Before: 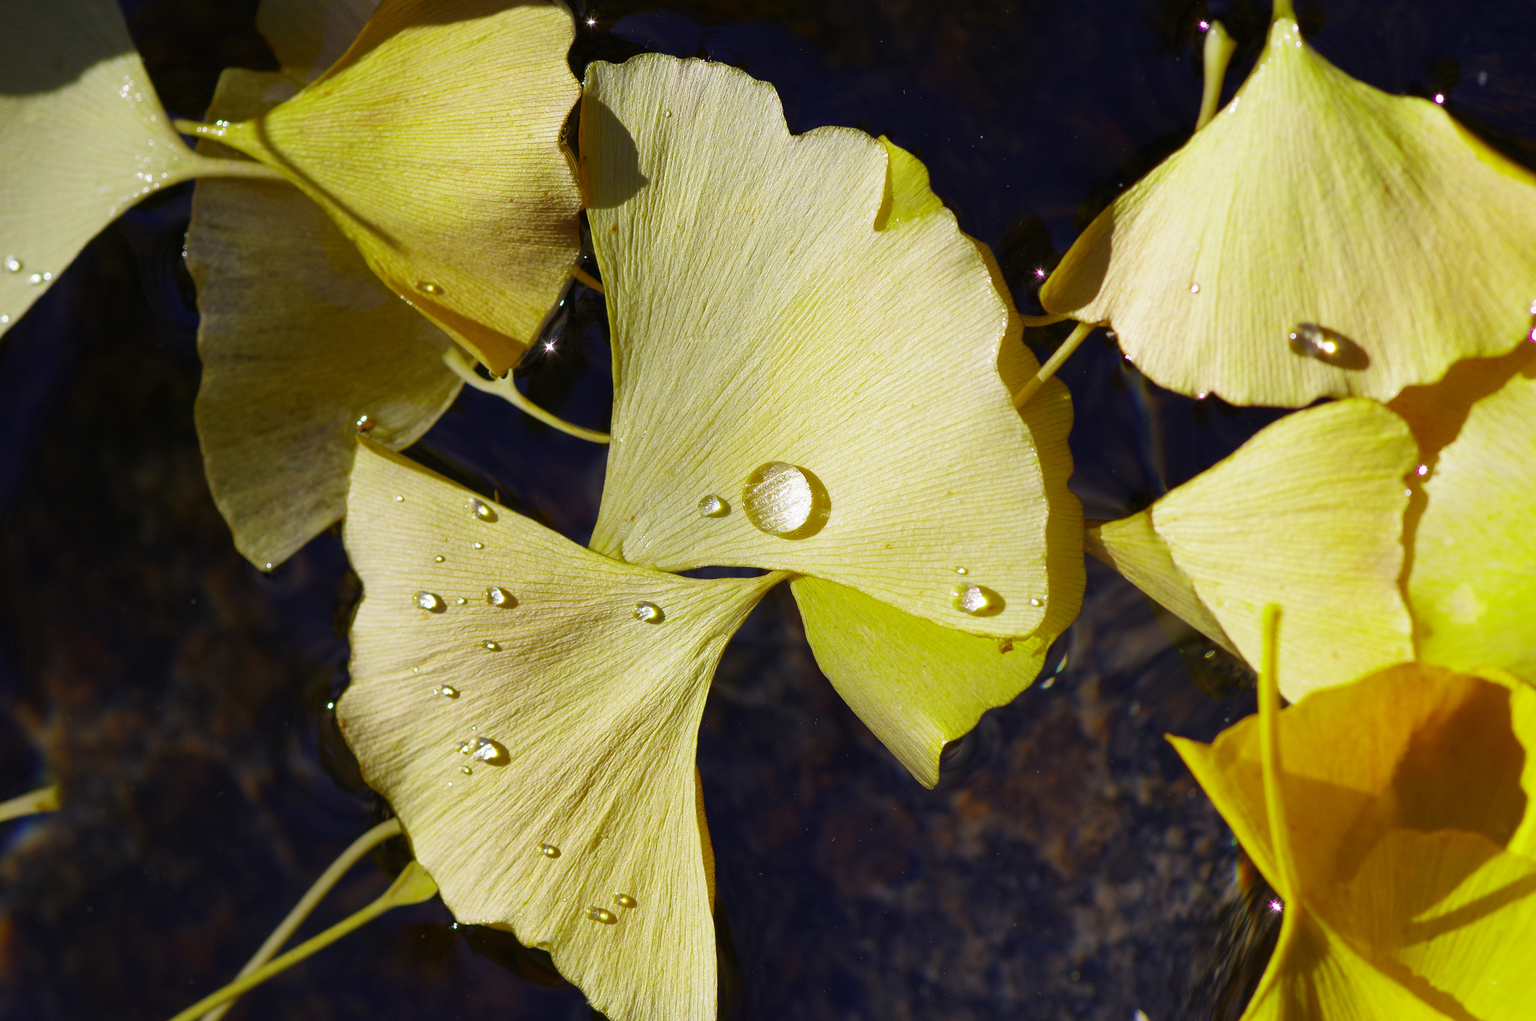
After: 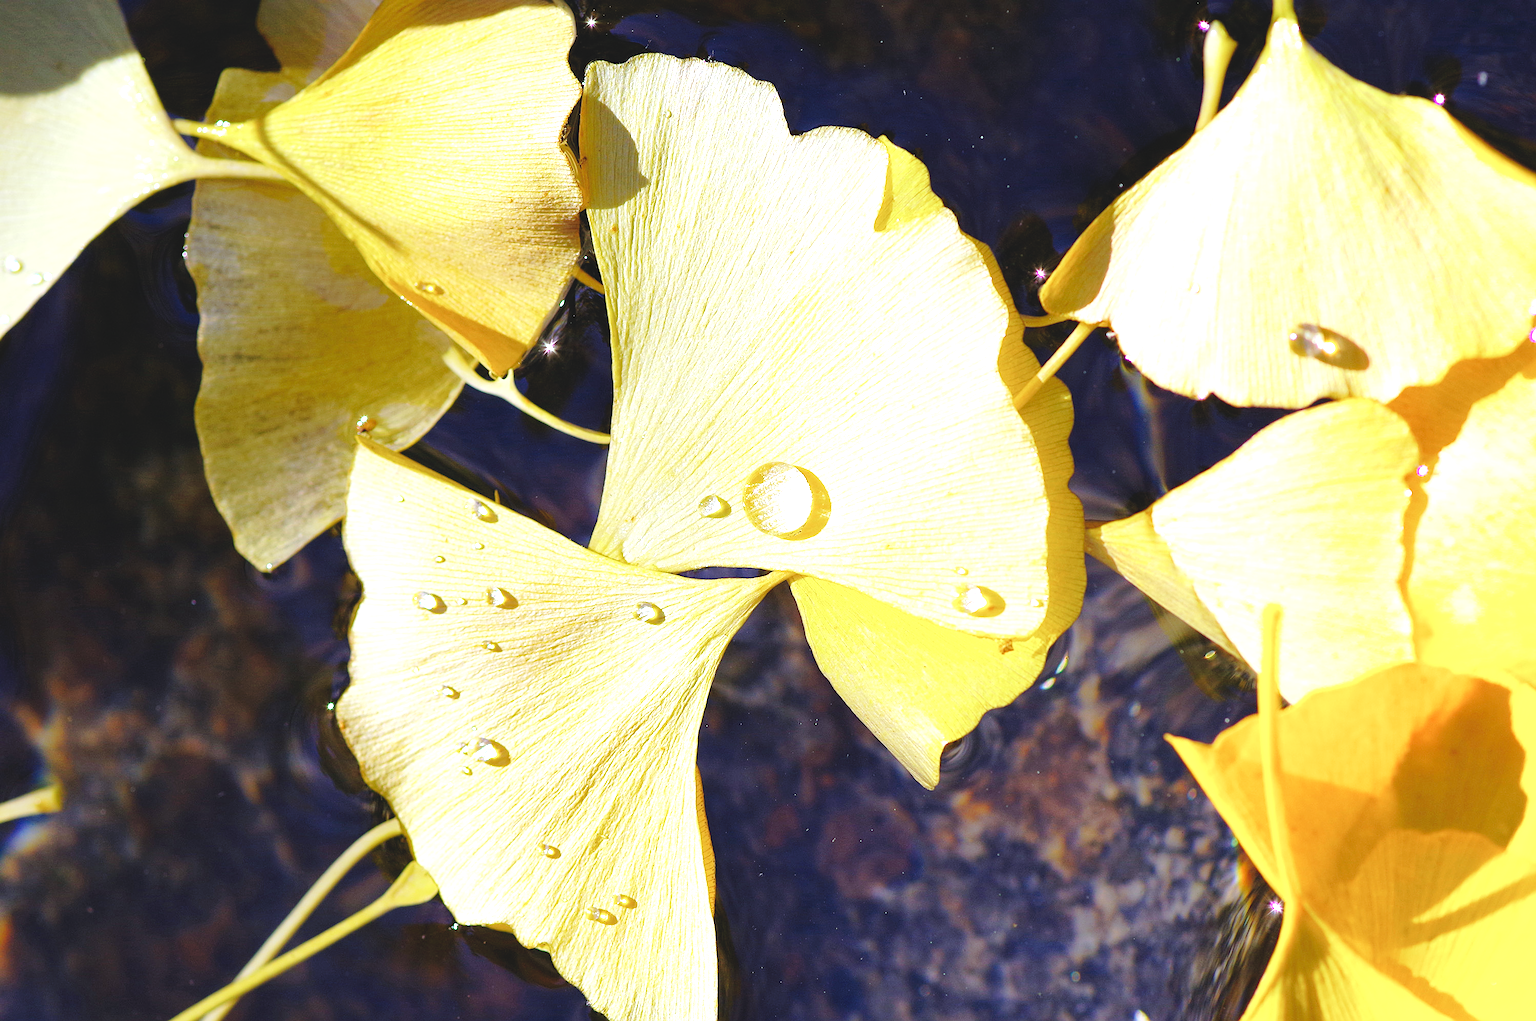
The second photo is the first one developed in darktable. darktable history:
sharpen: on, module defaults
white balance: red 1.009, blue 1.027
exposure: black level correction 0, exposure 1.1 EV, compensate highlight preservation false
tone curve: curves: ch0 [(0, 0) (0.003, 0.085) (0.011, 0.086) (0.025, 0.086) (0.044, 0.088) (0.069, 0.093) (0.1, 0.102) (0.136, 0.12) (0.177, 0.157) (0.224, 0.203) (0.277, 0.277) (0.335, 0.36) (0.399, 0.463) (0.468, 0.559) (0.543, 0.626) (0.623, 0.703) (0.709, 0.789) (0.801, 0.869) (0.898, 0.927) (1, 1)], preserve colors none
color correction: highlights a* -0.772, highlights b* -8.92
contrast brightness saturation: brightness 0.13
